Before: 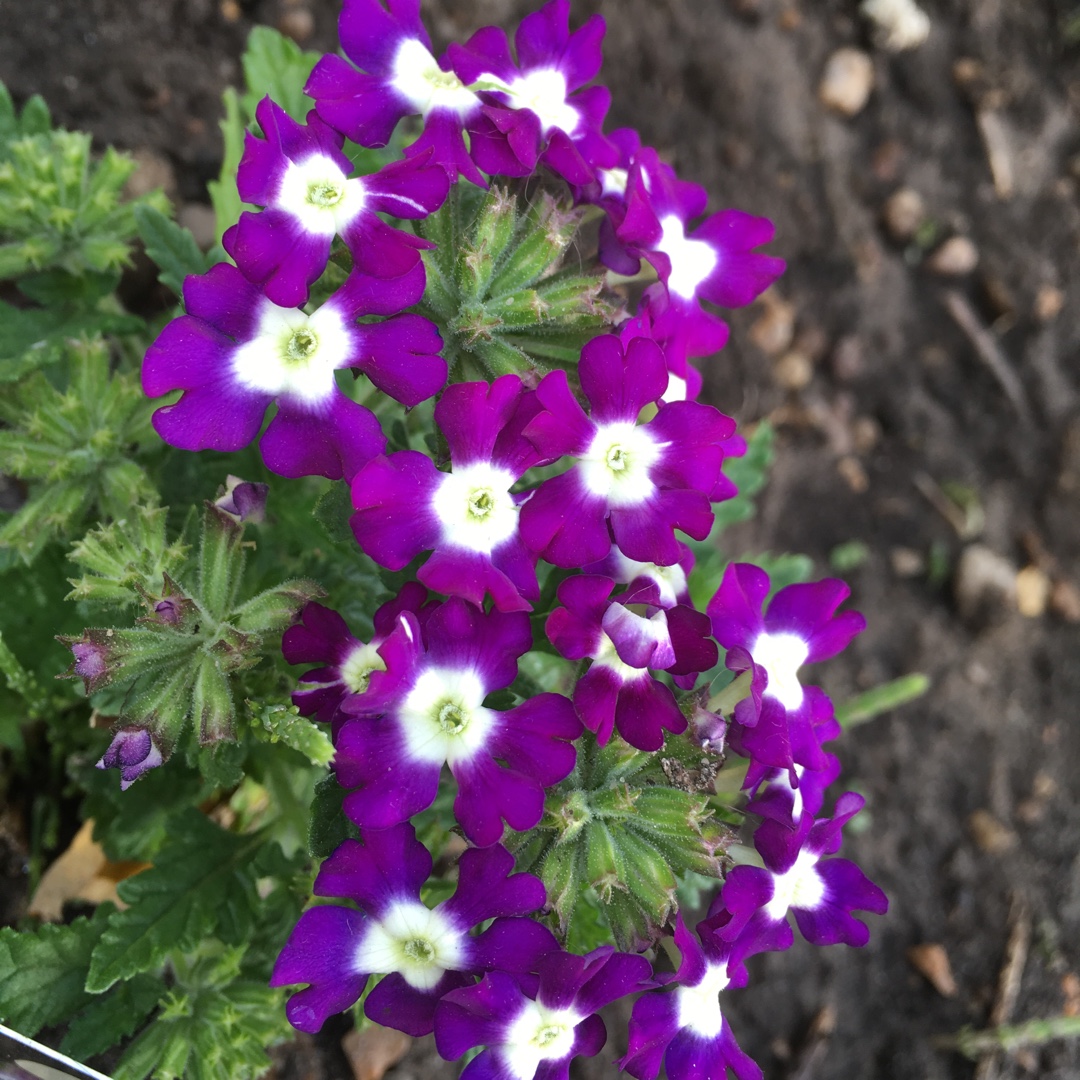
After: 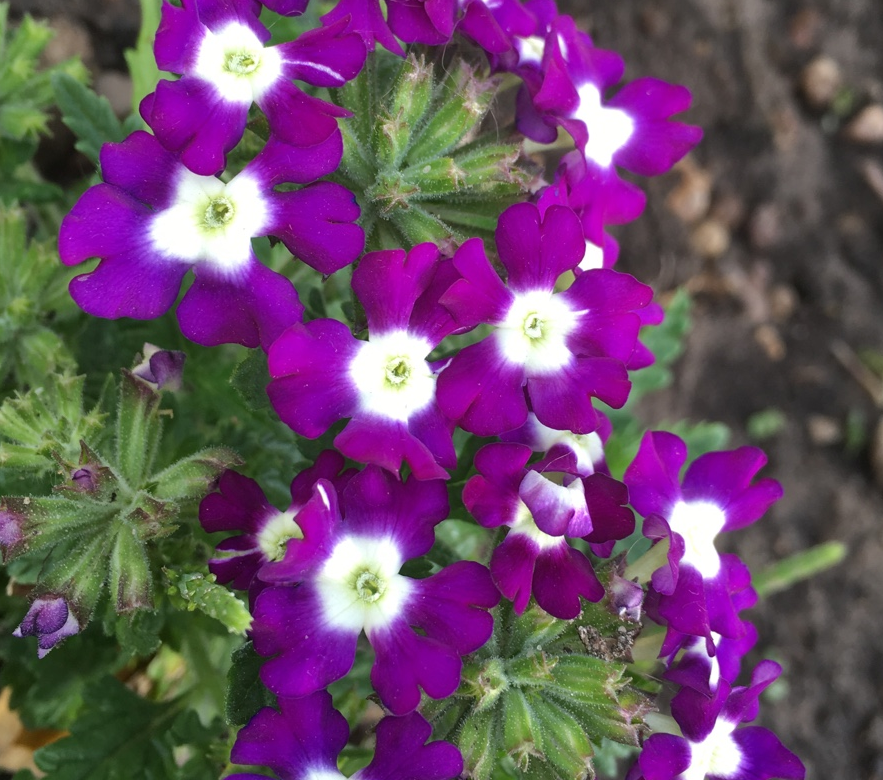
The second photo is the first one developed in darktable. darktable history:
crop: left 7.749%, top 12.287%, right 10.455%, bottom 15.462%
